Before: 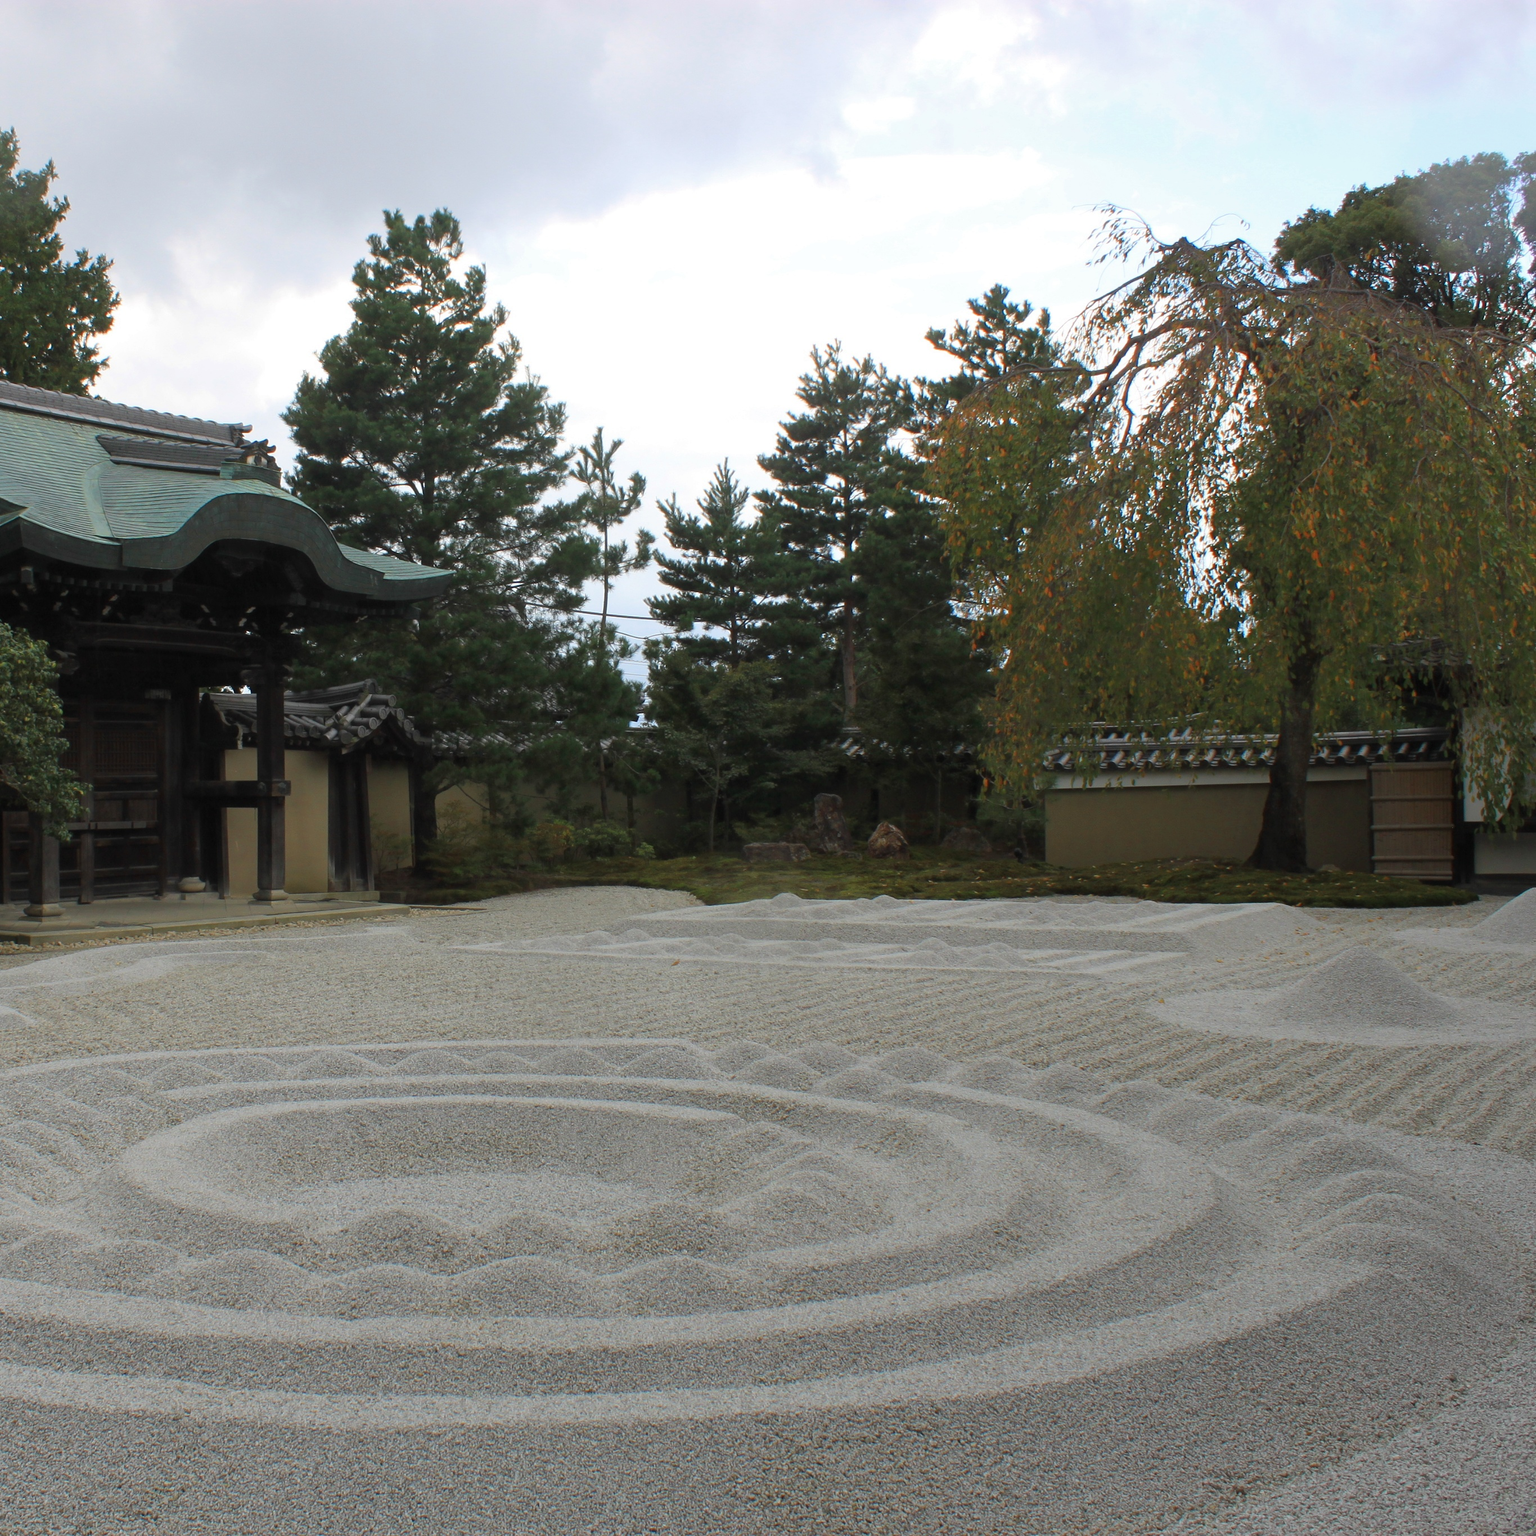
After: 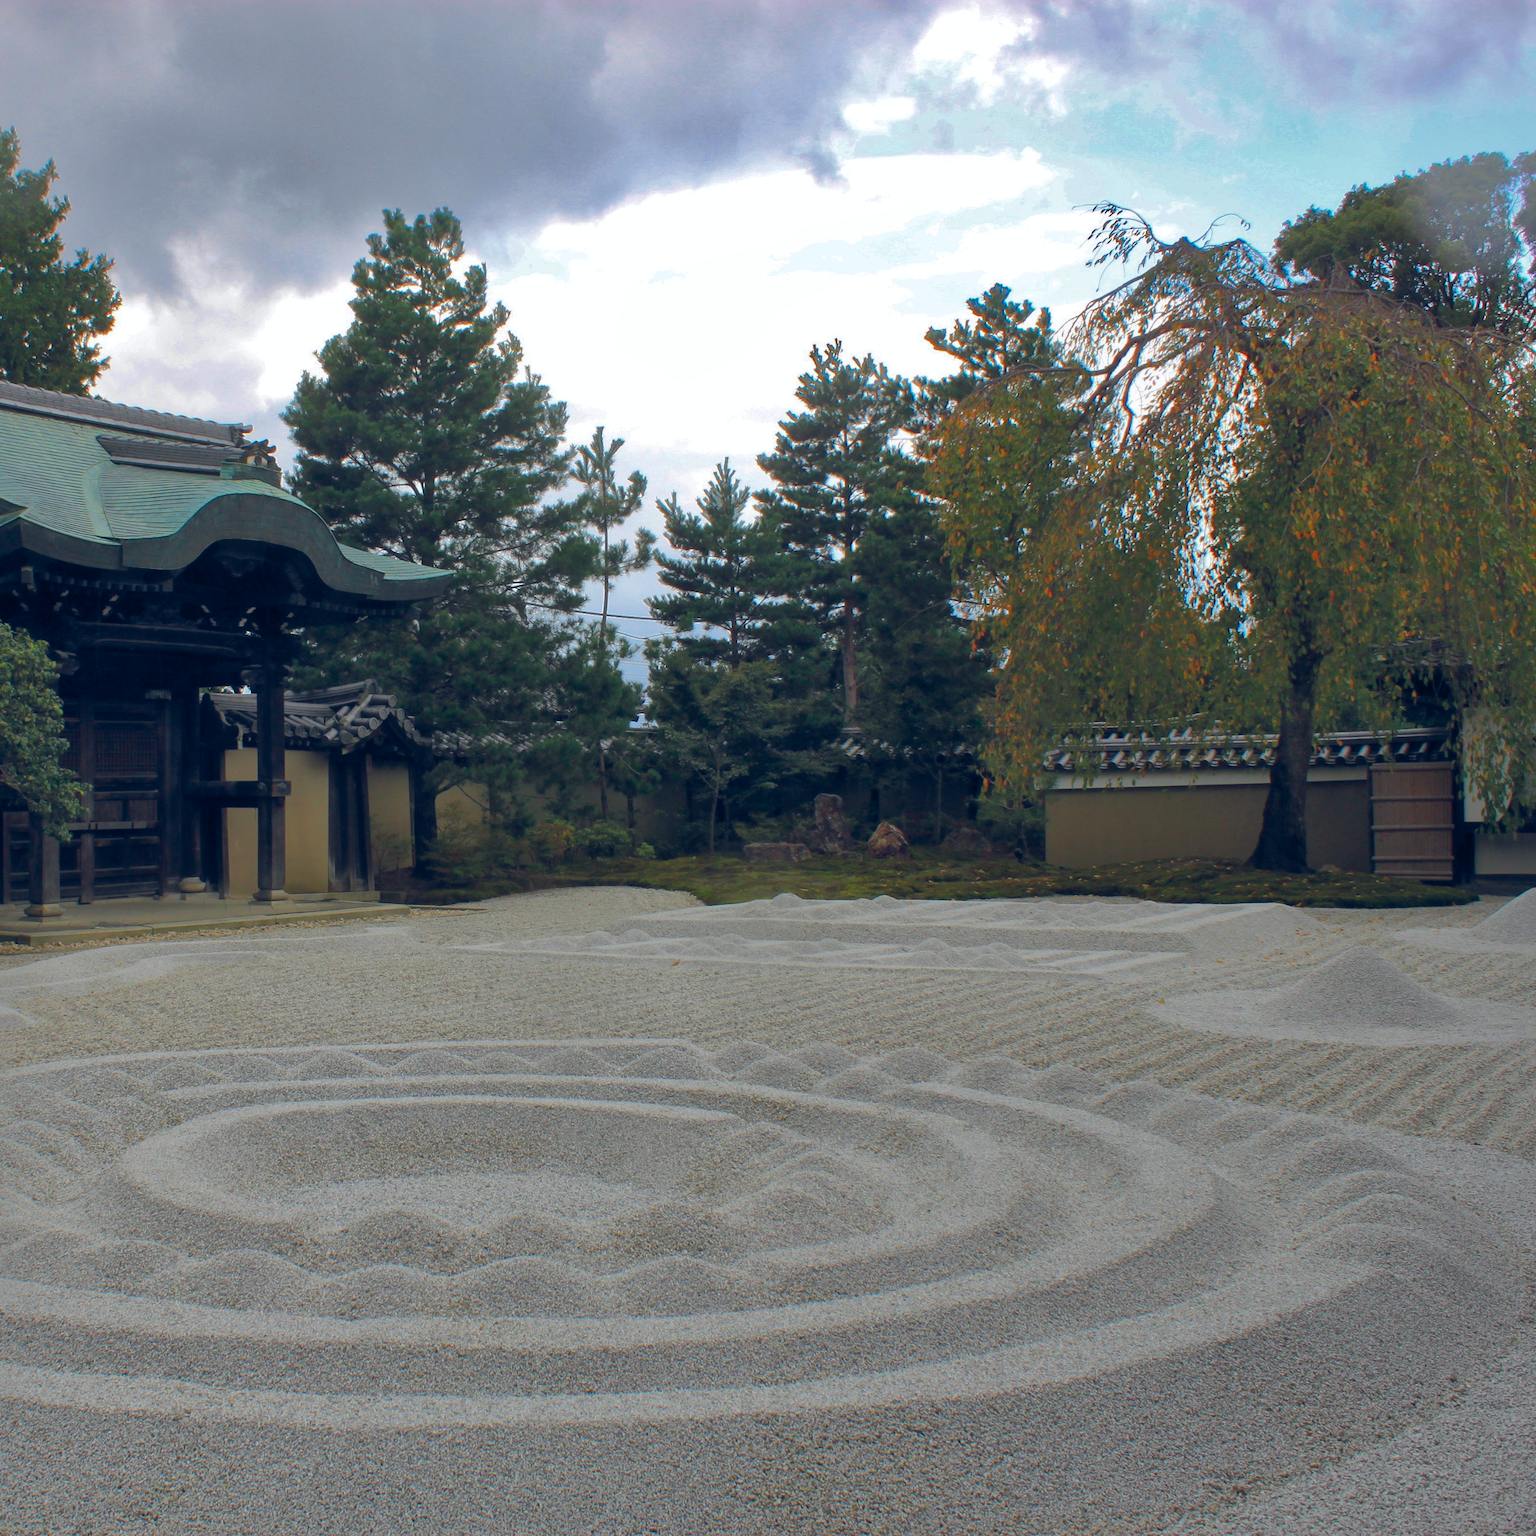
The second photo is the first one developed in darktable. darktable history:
shadows and highlights: shadows 38.42, highlights -74.29
color balance rgb: global offset › chroma 0.138%, global offset › hue 254.08°, perceptual saturation grading › global saturation 30.225%, global vibrance 9.804%
